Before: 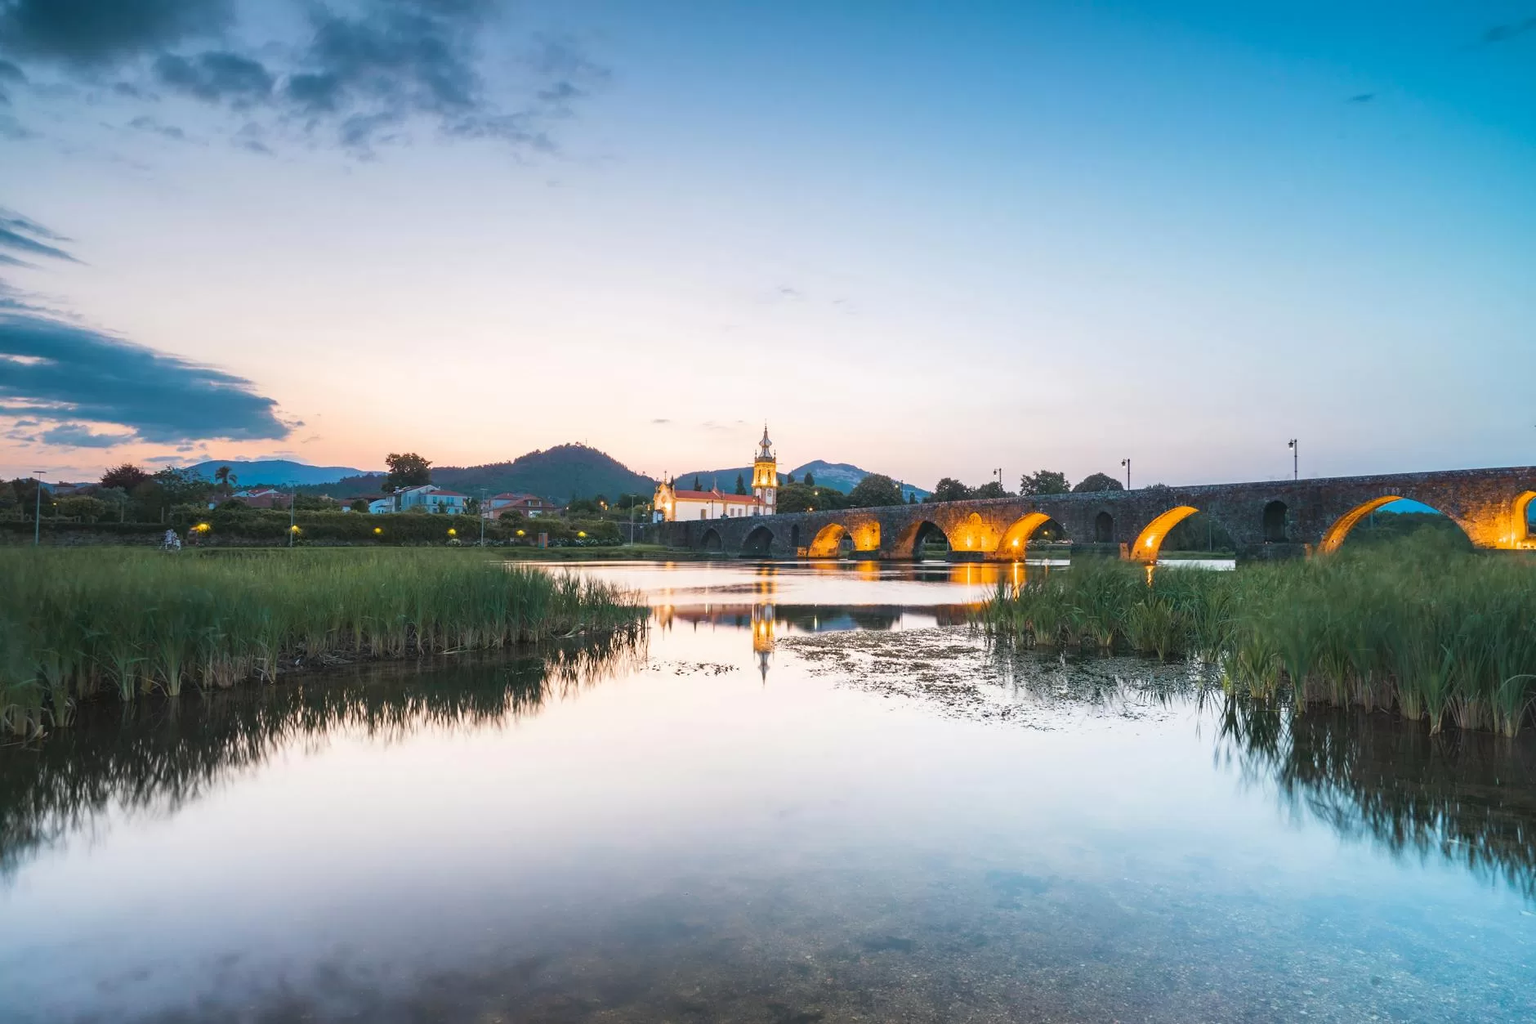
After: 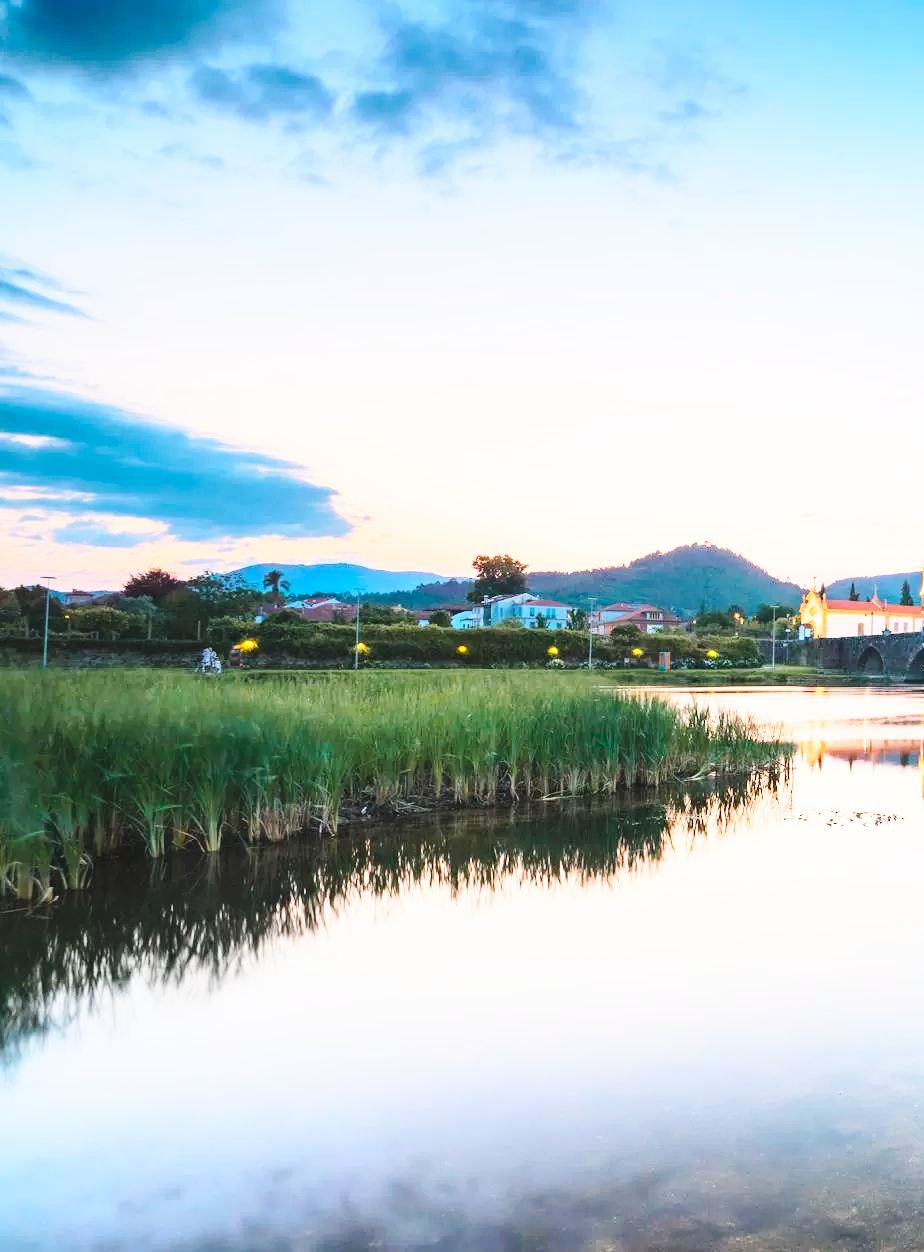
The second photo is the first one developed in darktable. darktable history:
contrast brightness saturation: contrast 0.2, brightness 0.16, saturation 0.22
base curve: curves: ch0 [(0, 0) (0.028, 0.03) (0.121, 0.232) (0.46, 0.748) (0.859, 0.968) (1, 1)], preserve colors none
crop and rotate: left 0%, top 0%, right 50.845%
